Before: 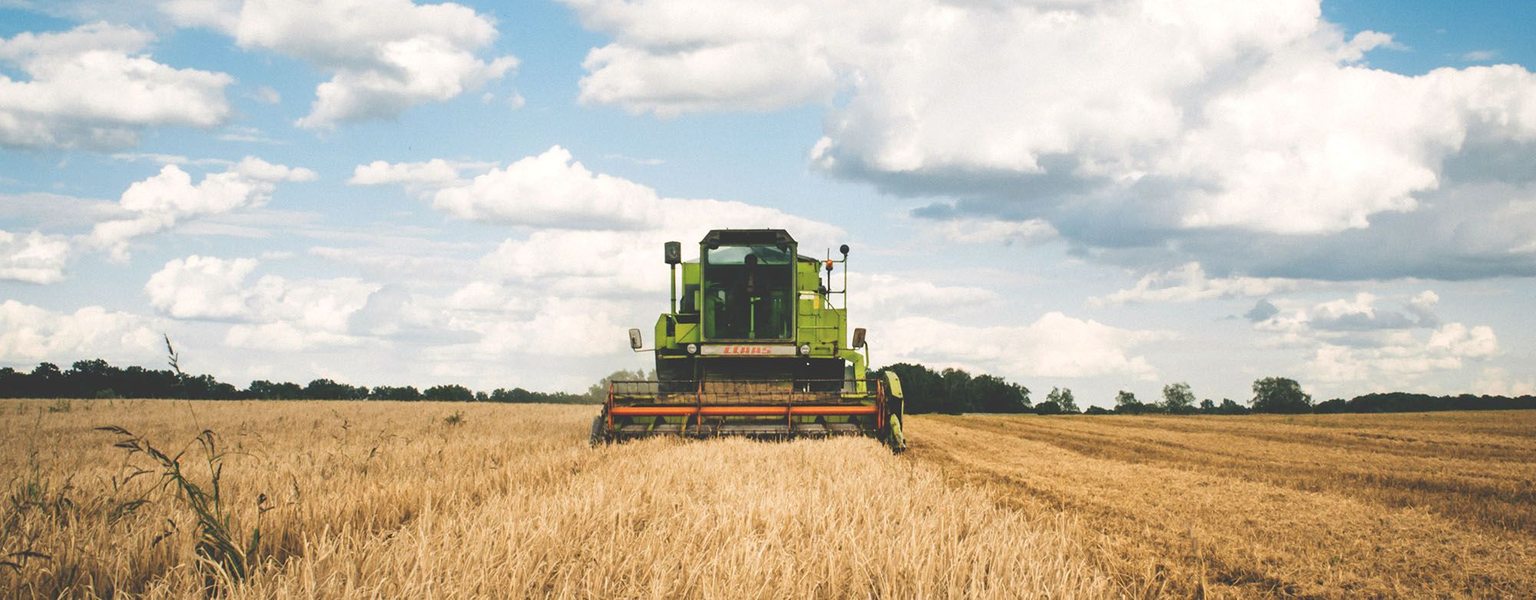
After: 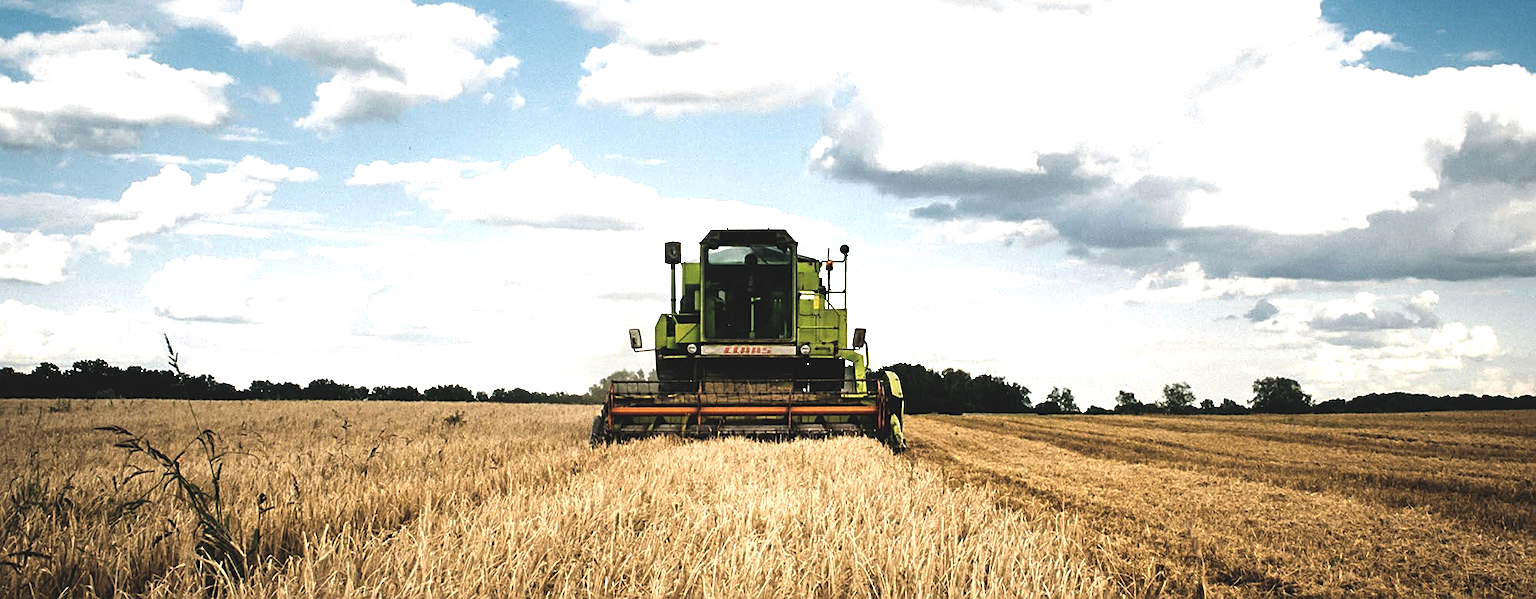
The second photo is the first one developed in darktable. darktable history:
exposure: black level correction 0.001, exposure 0.5 EV, compensate exposure bias true, compensate highlight preservation false
sharpen: amount 0.478
levels: levels [0, 0.618, 1]
